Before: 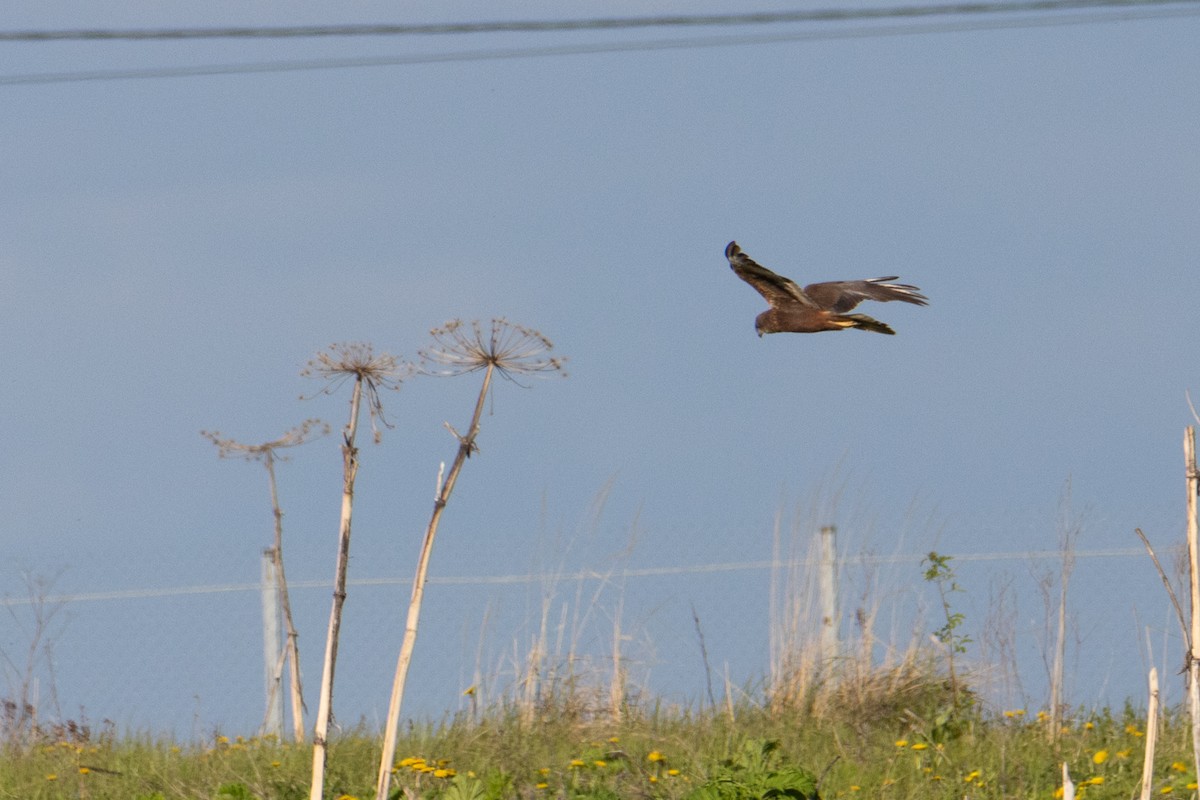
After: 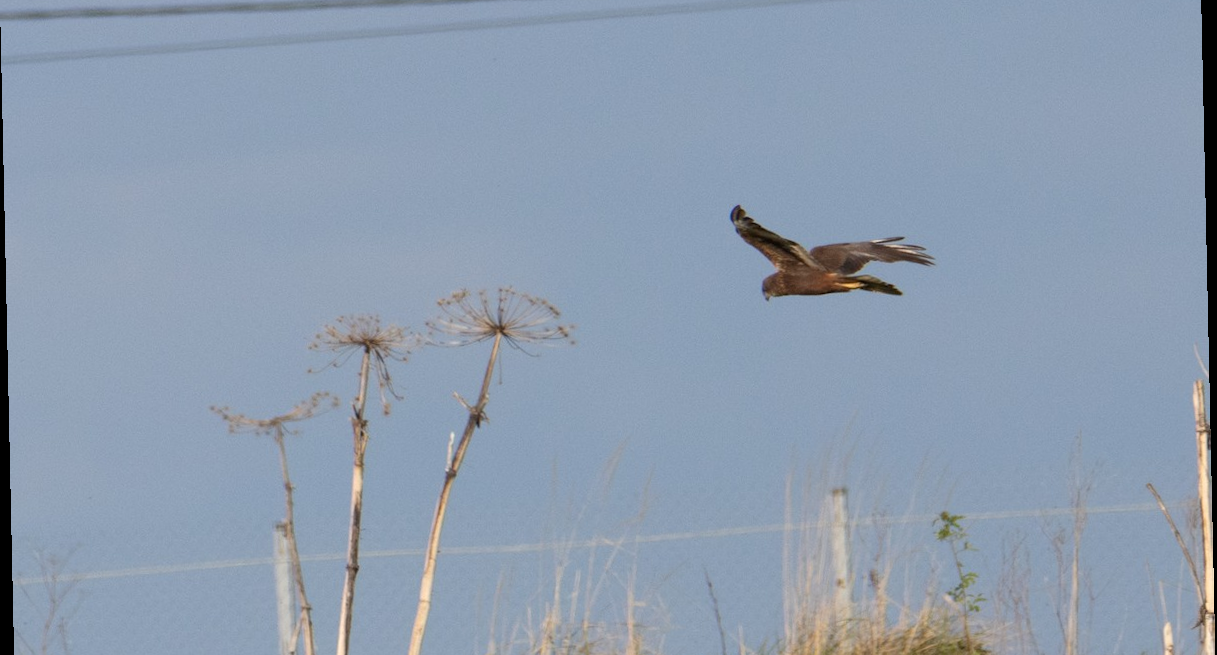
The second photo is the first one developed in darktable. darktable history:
crop and rotate: top 5.667%, bottom 14.937%
rotate and perspective: rotation -1.24°, automatic cropping off
